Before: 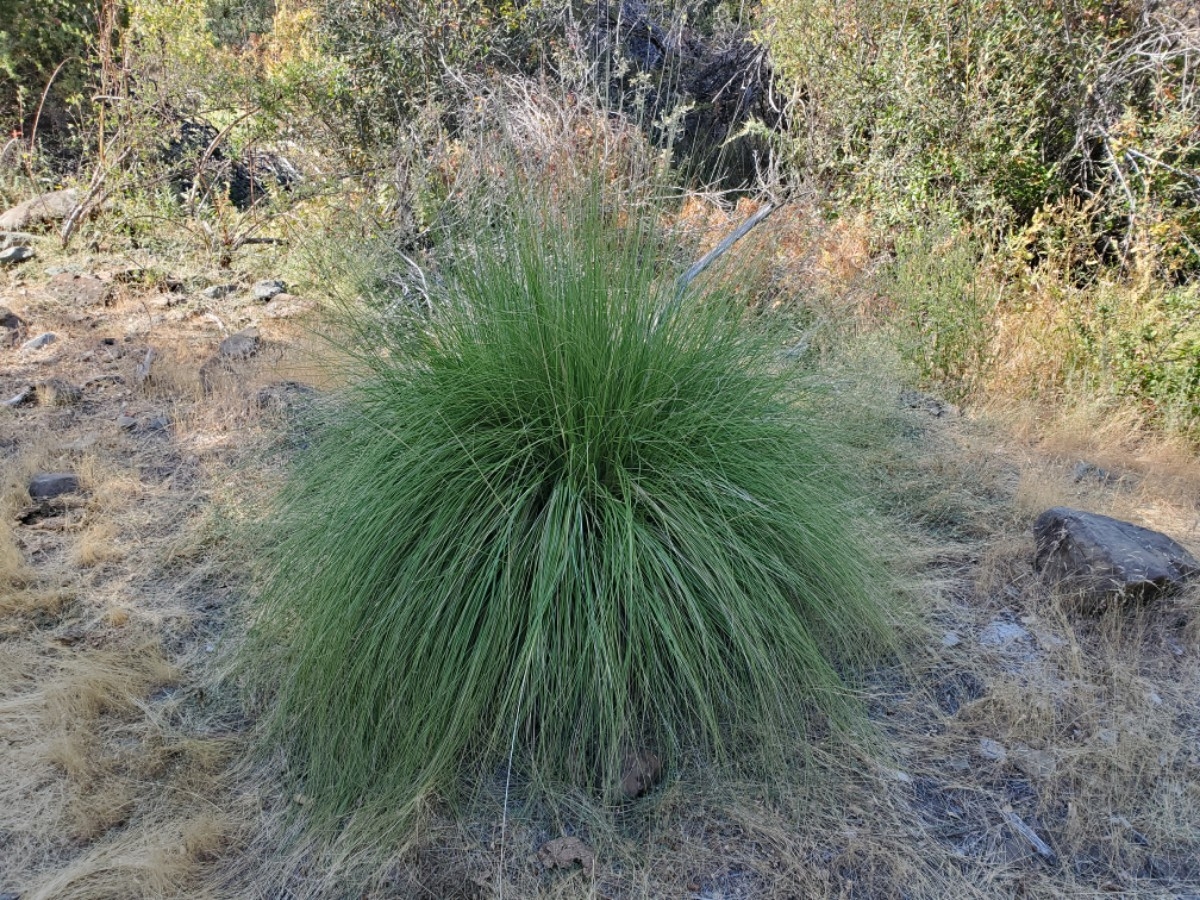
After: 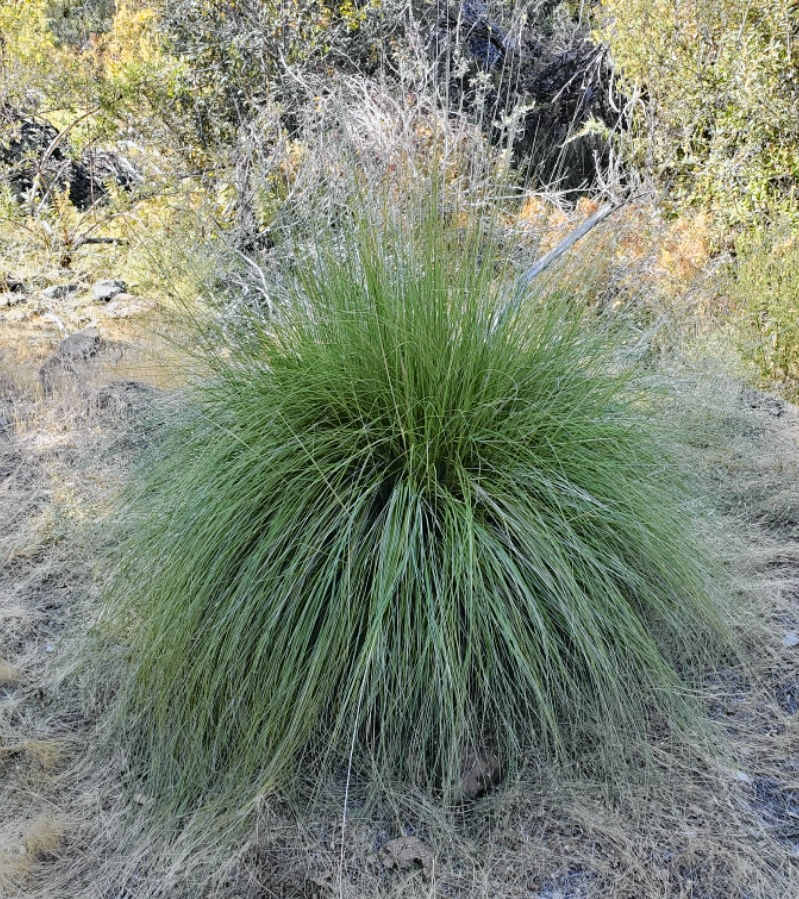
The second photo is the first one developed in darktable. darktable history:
crop and rotate: left 13.409%, right 19.924%
tone curve: curves: ch0 [(0, 0.013) (0.129, 0.1) (0.327, 0.382) (0.489, 0.573) (0.66, 0.748) (0.858, 0.926) (1, 0.977)]; ch1 [(0, 0) (0.353, 0.344) (0.45, 0.46) (0.498, 0.498) (0.521, 0.512) (0.563, 0.559) (0.592, 0.585) (0.647, 0.68) (1, 1)]; ch2 [(0, 0) (0.333, 0.346) (0.375, 0.375) (0.427, 0.44) (0.476, 0.492) (0.511, 0.508) (0.528, 0.533) (0.579, 0.61) (0.612, 0.644) (0.66, 0.715) (1, 1)], color space Lab, independent channels, preserve colors none
white balance: red 0.974, blue 1.044
